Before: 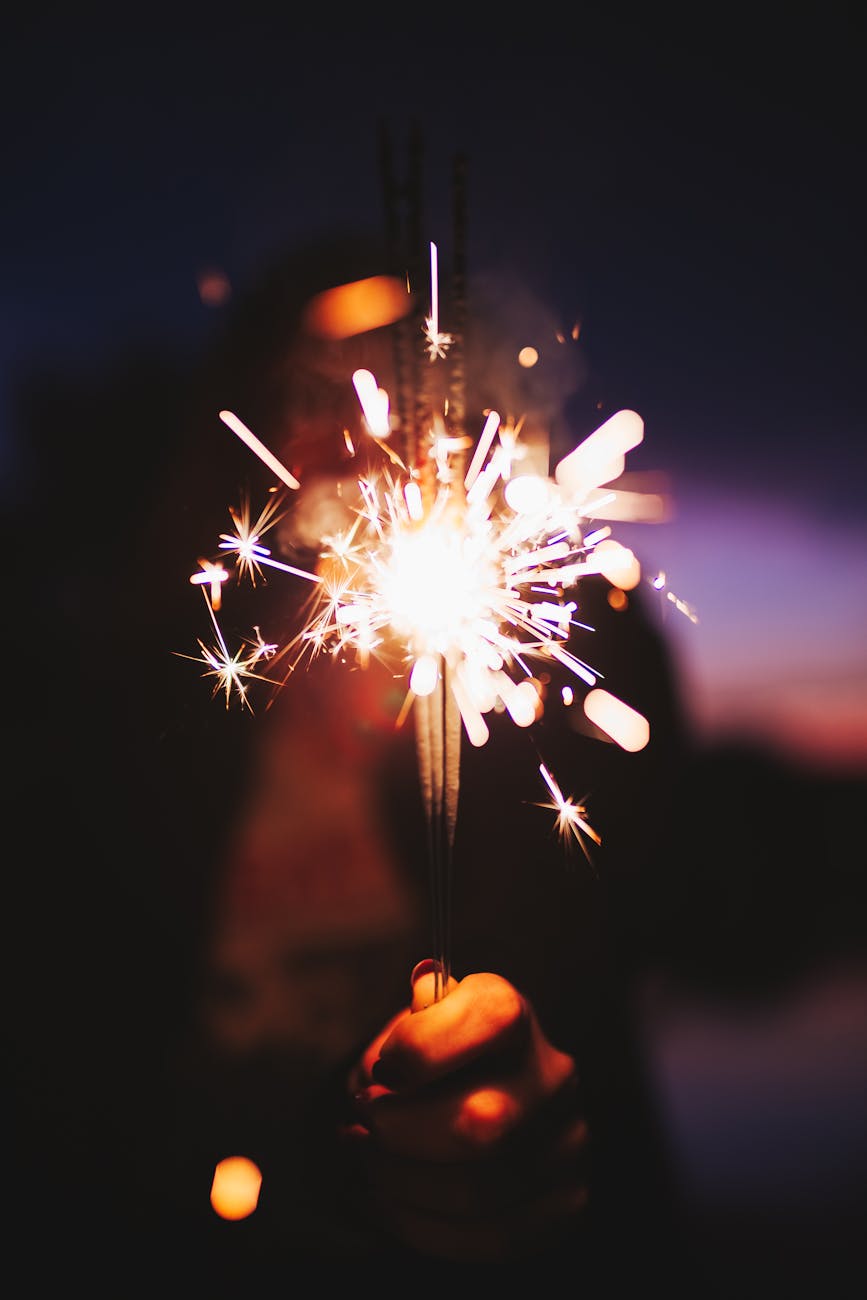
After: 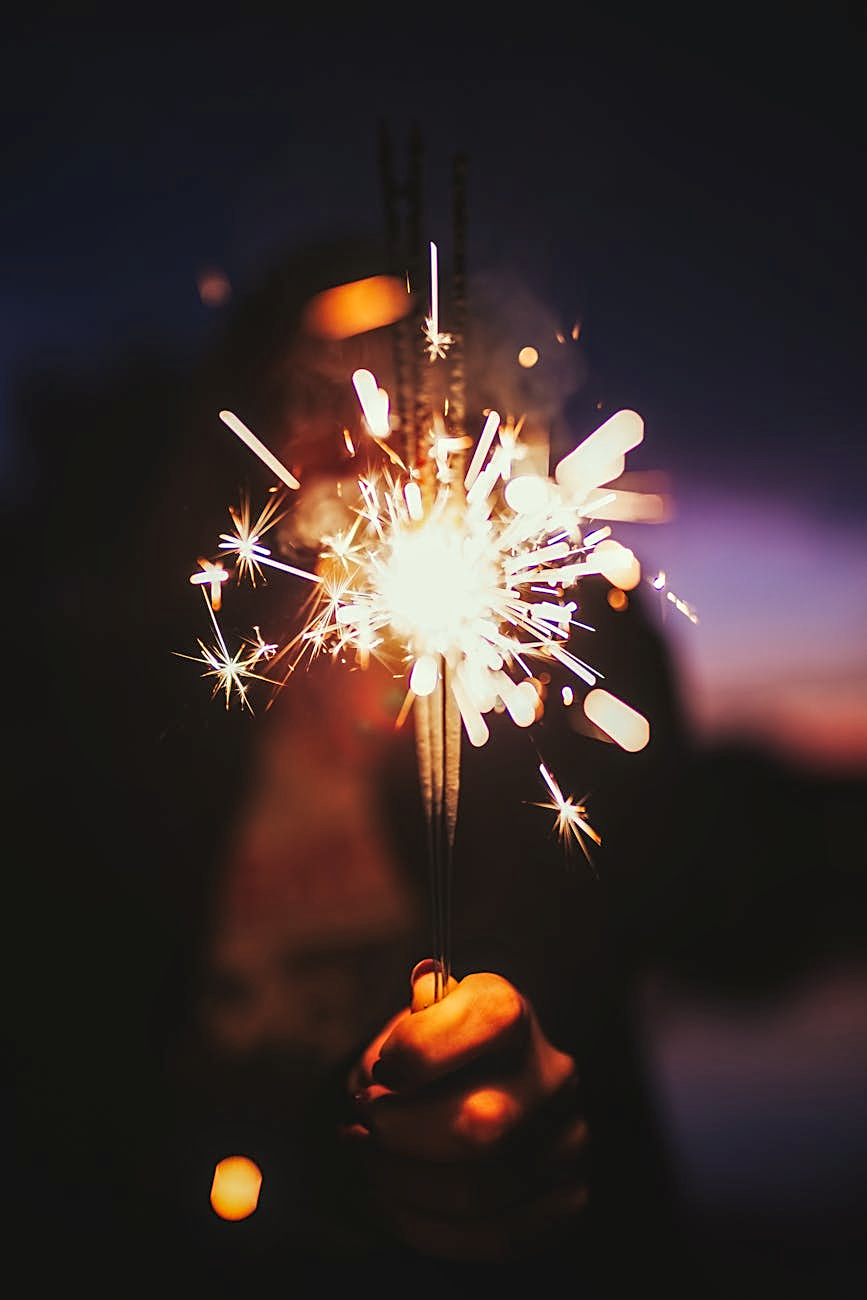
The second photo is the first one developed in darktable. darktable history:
local contrast: on, module defaults
color correction: highlights a* -4.26, highlights b* 6.56
sharpen: on, module defaults
